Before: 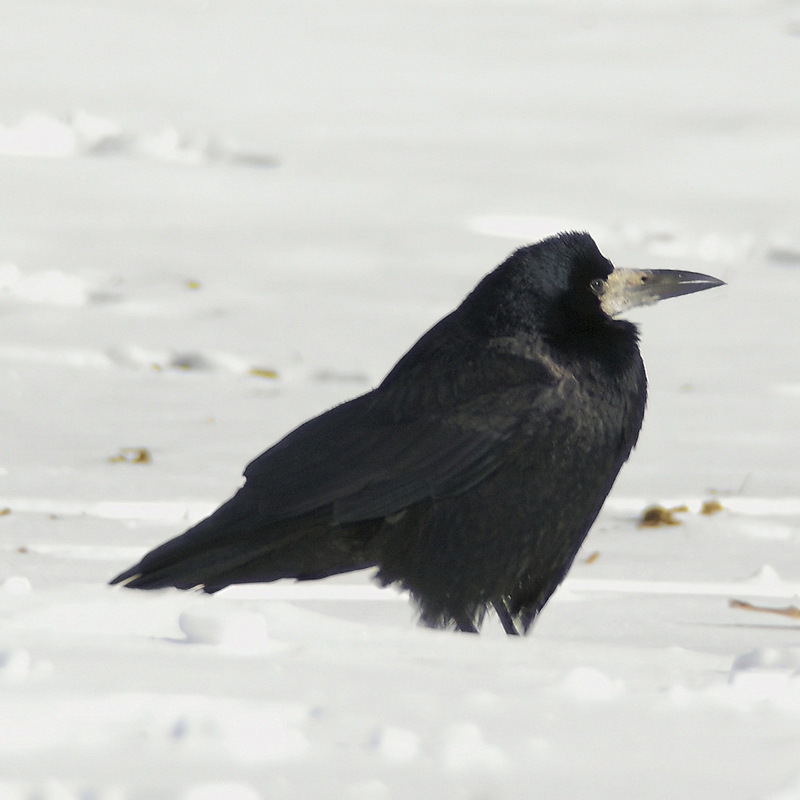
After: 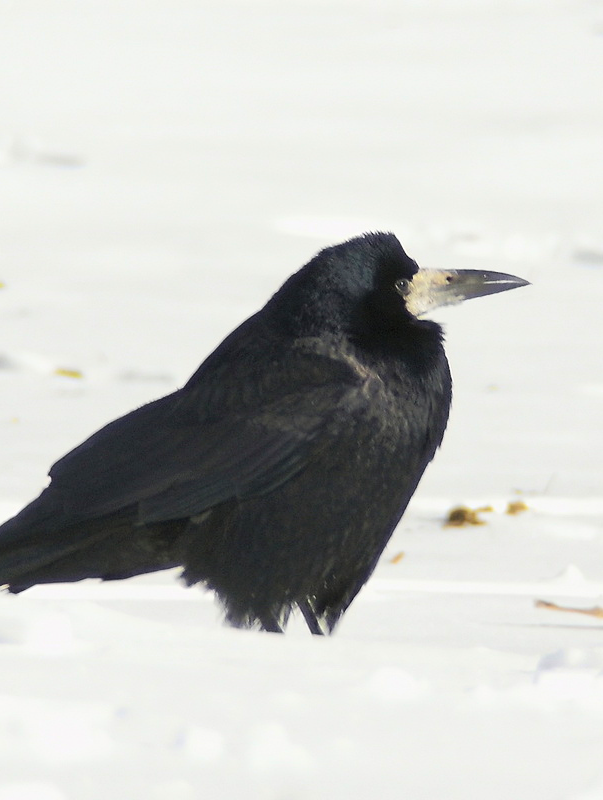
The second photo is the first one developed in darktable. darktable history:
rotate and perspective: automatic cropping original format, crop left 0, crop top 0
contrast brightness saturation: contrast 0.2, brightness 0.16, saturation 0.22
crop and rotate: left 24.6%
